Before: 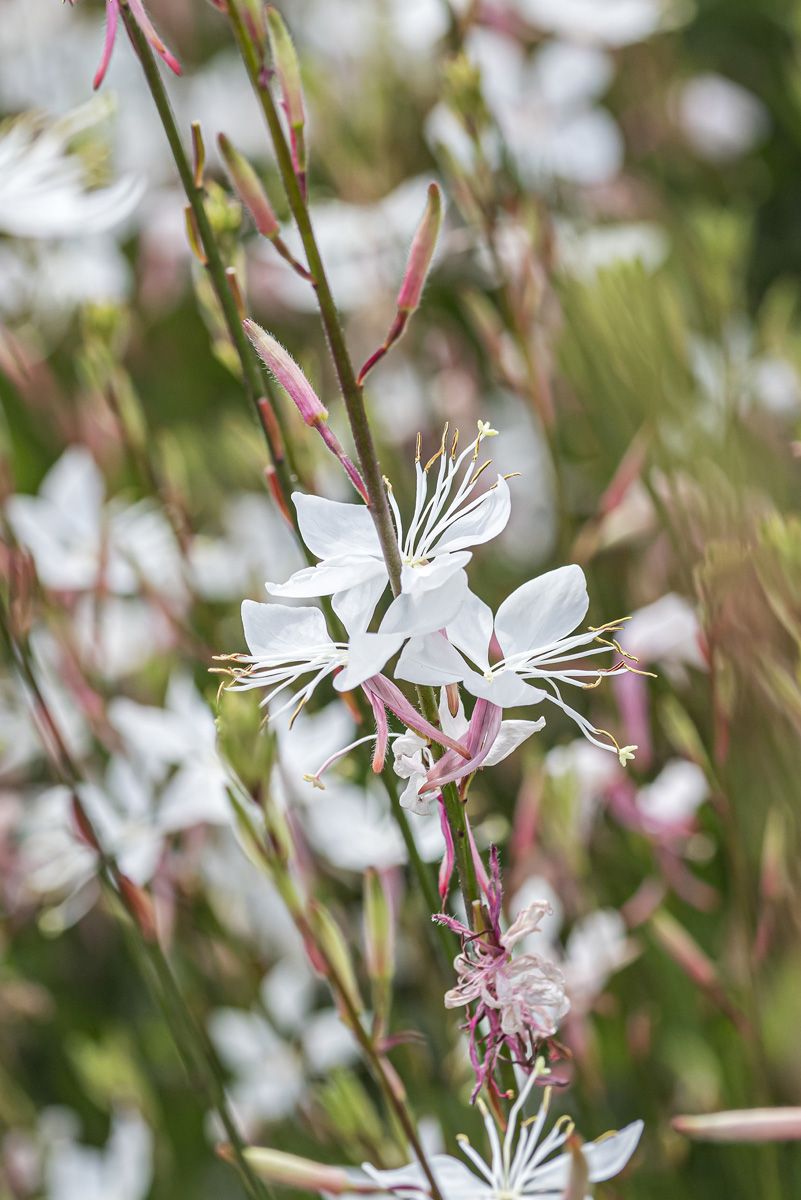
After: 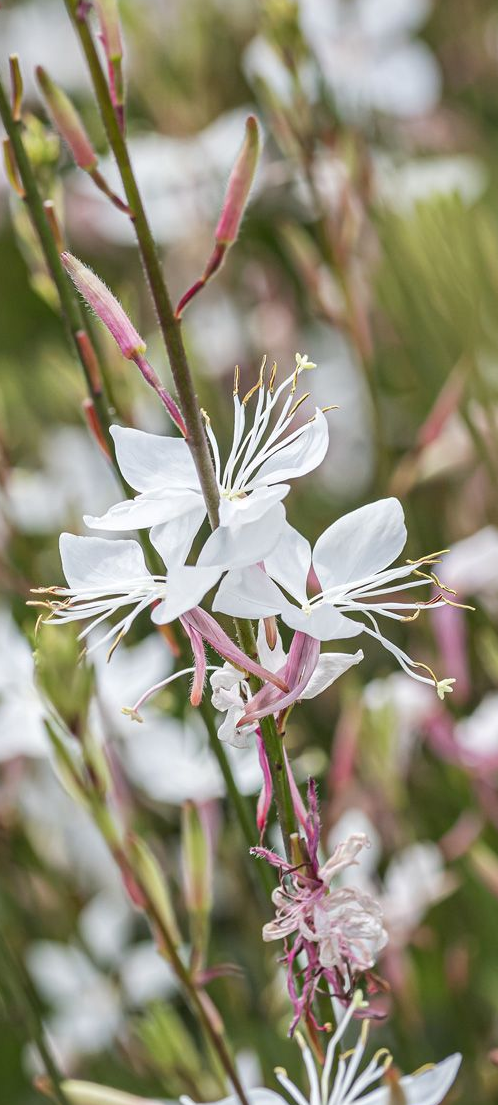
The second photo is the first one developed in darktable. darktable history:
crop and rotate: left 22.801%, top 5.634%, right 15.012%, bottom 2.247%
